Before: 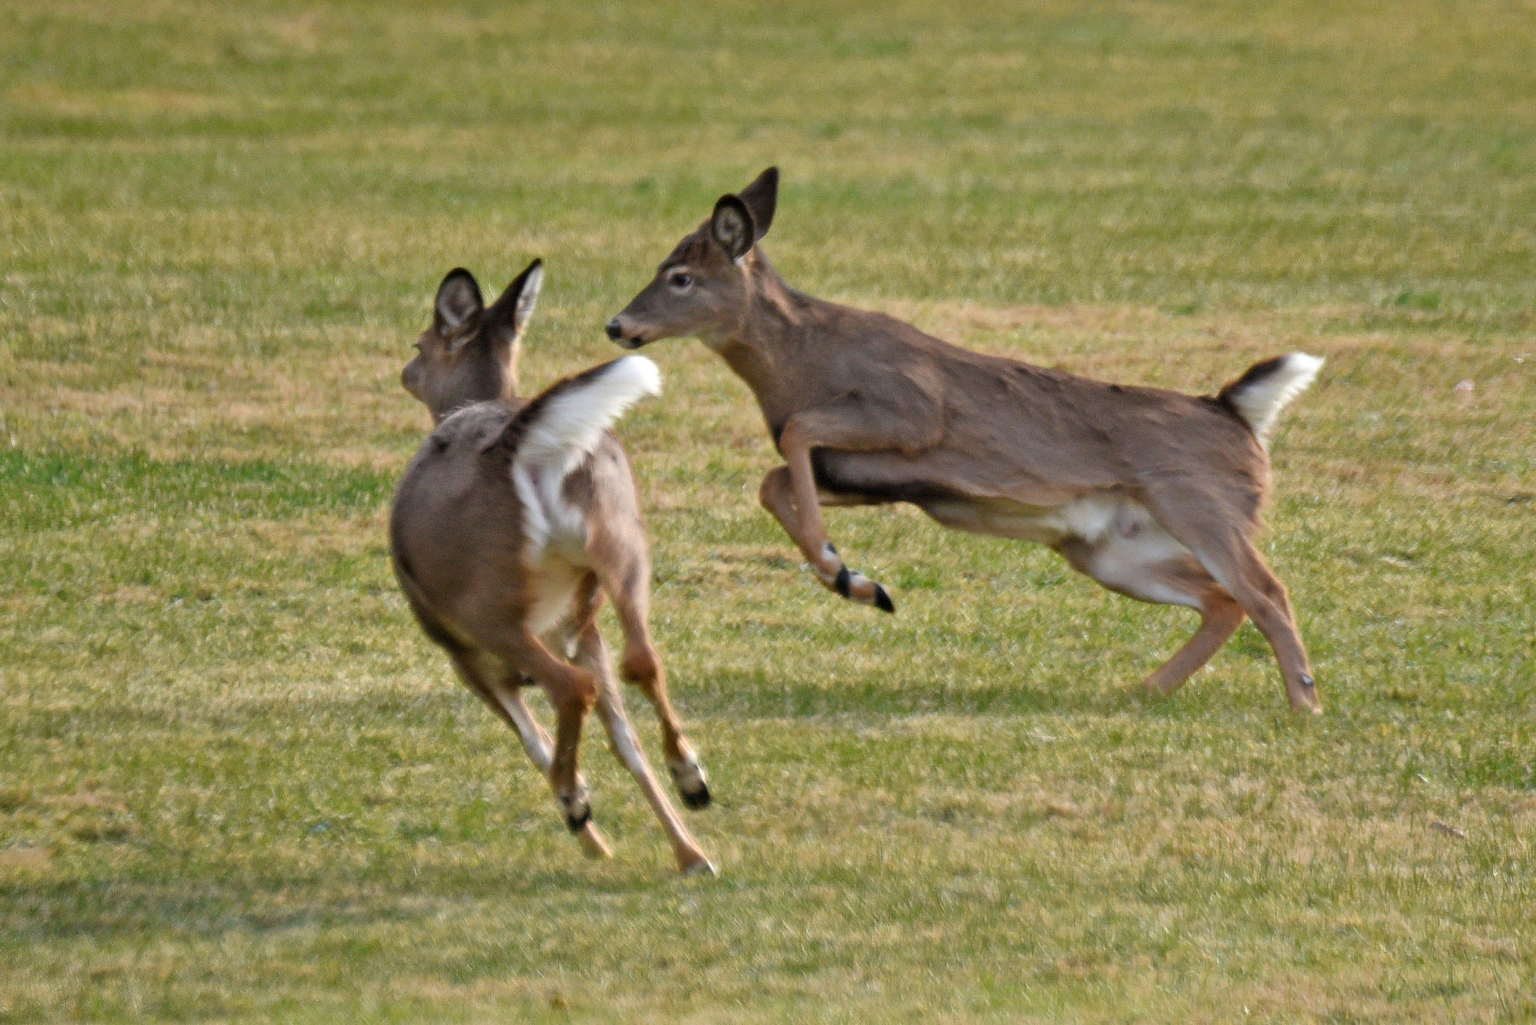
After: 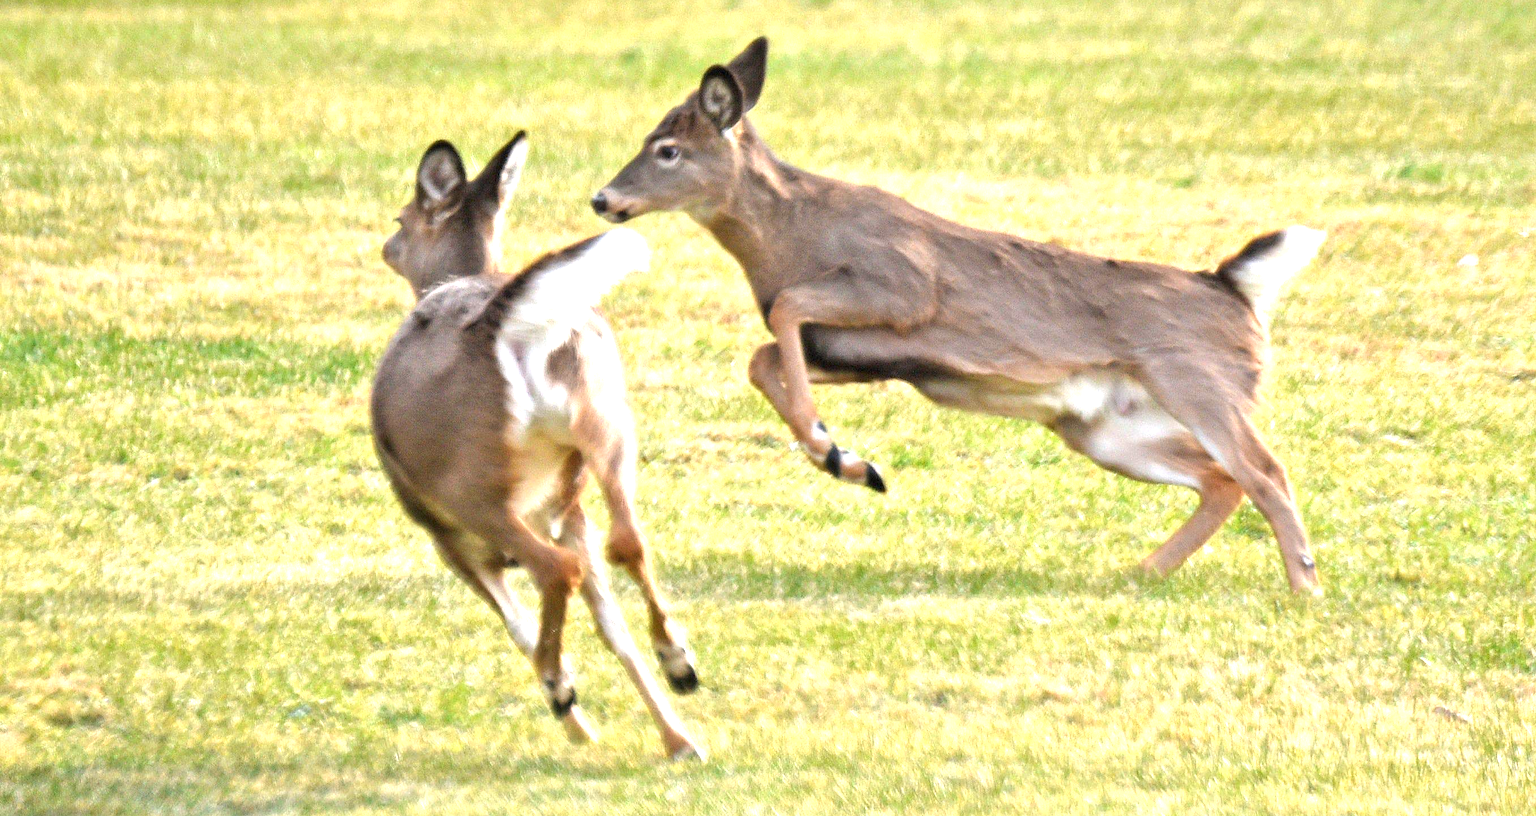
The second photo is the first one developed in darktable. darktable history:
exposure: black level correction 0, exposure 1.6 EV, compensate exposure bias true, compensate highlight preservation false
crop and rotate: left 1.814%, top 12.818%, right 0.25%, bottom 9.225%
